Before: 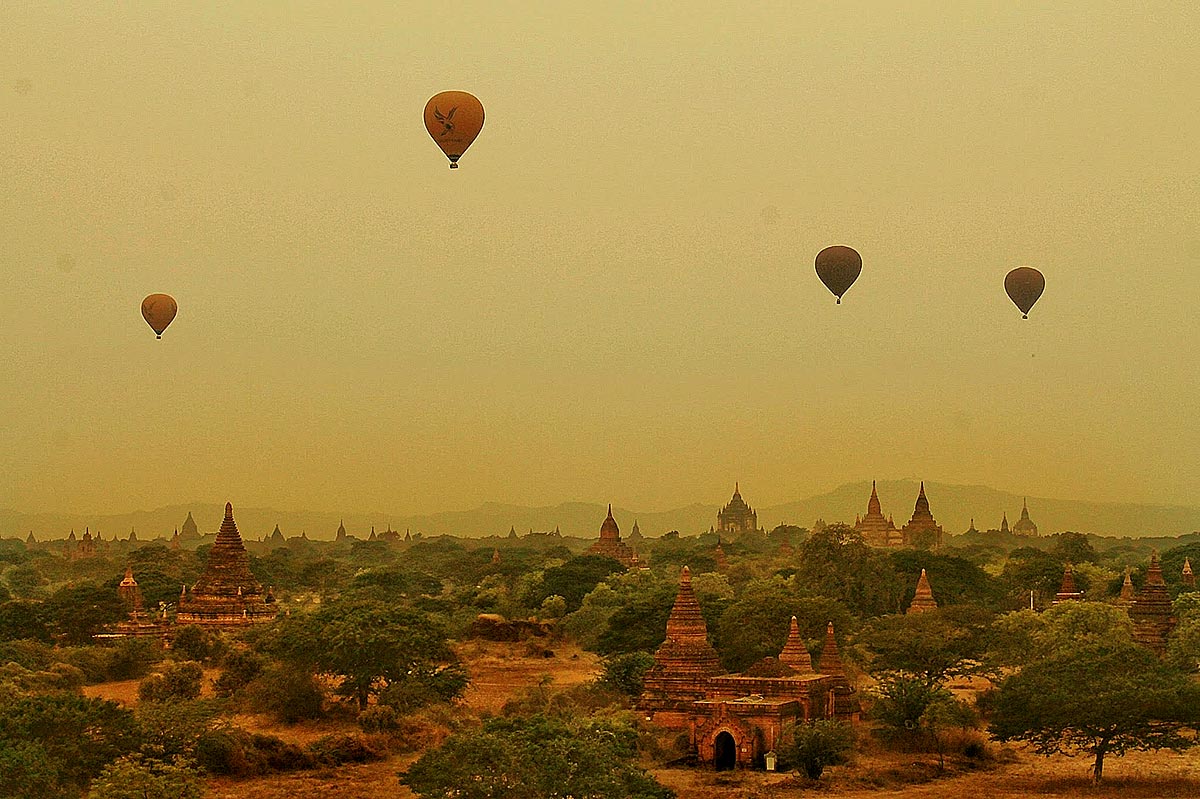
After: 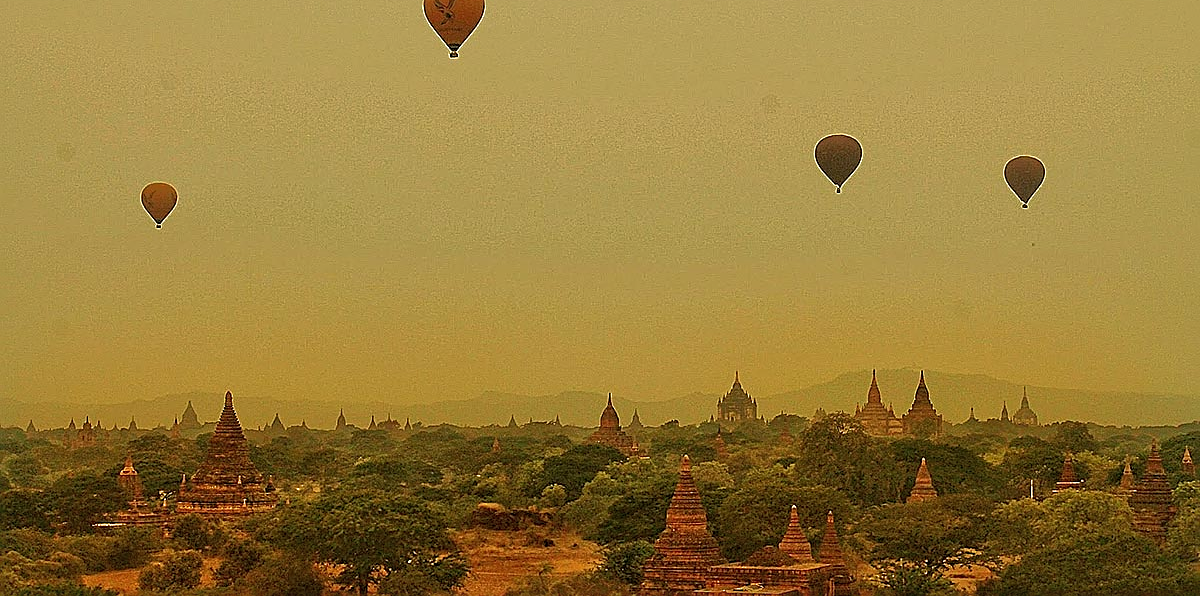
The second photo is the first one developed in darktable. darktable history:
shadows and highlights: shadows 39.7, highlights -60.03
sharpen: on, module defaults
crop: top 13.983%, bottom 11.387%
